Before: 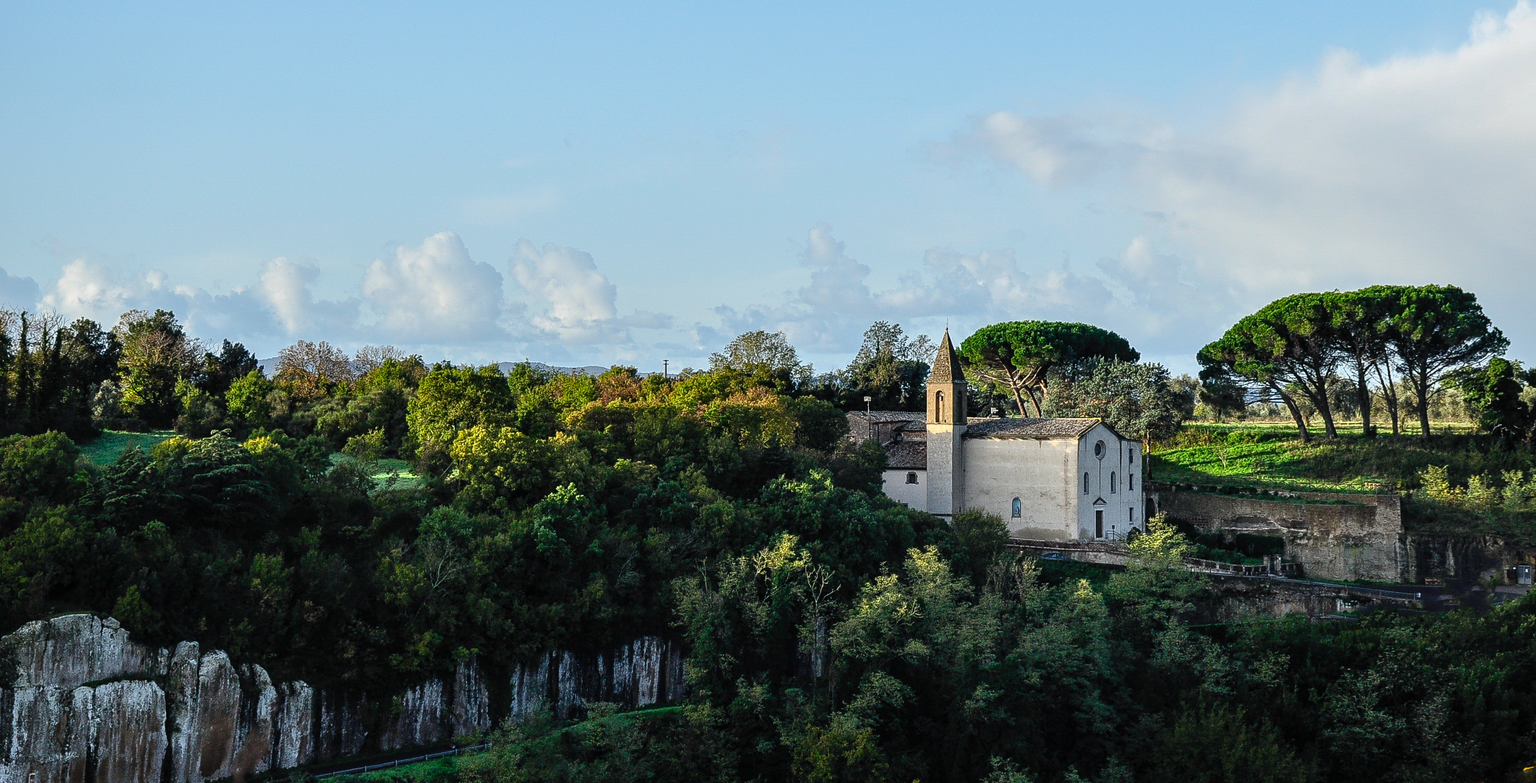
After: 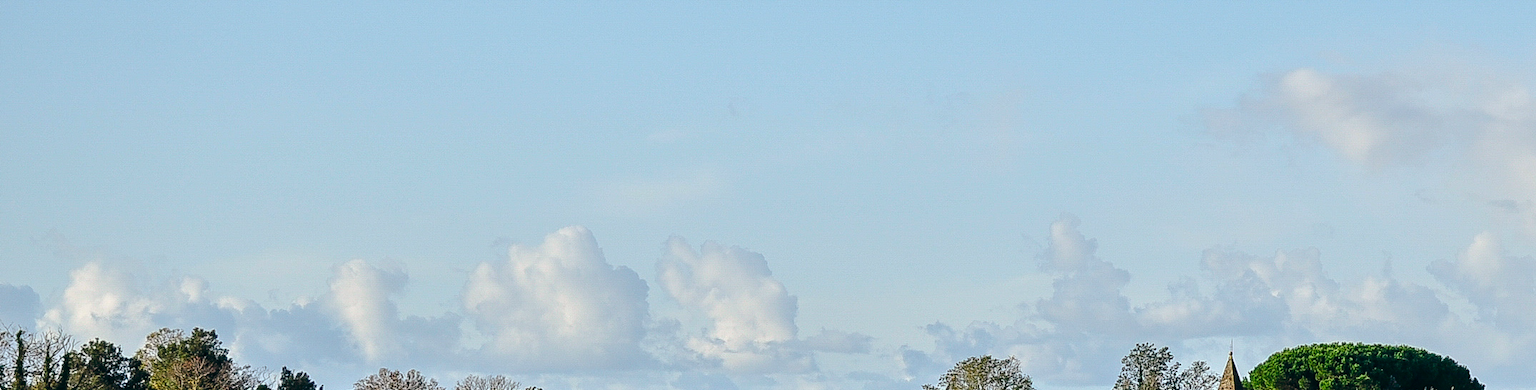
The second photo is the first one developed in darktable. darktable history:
crop: left 0.579%, top 7.627%, right 23.167%, bottom 54.275%
color balance: lift [1, 0.998, 1.001, 1.002], gamma [1, 1.02, 1, 0.98], gain [1, 1.02, 1.003, 0.98]
